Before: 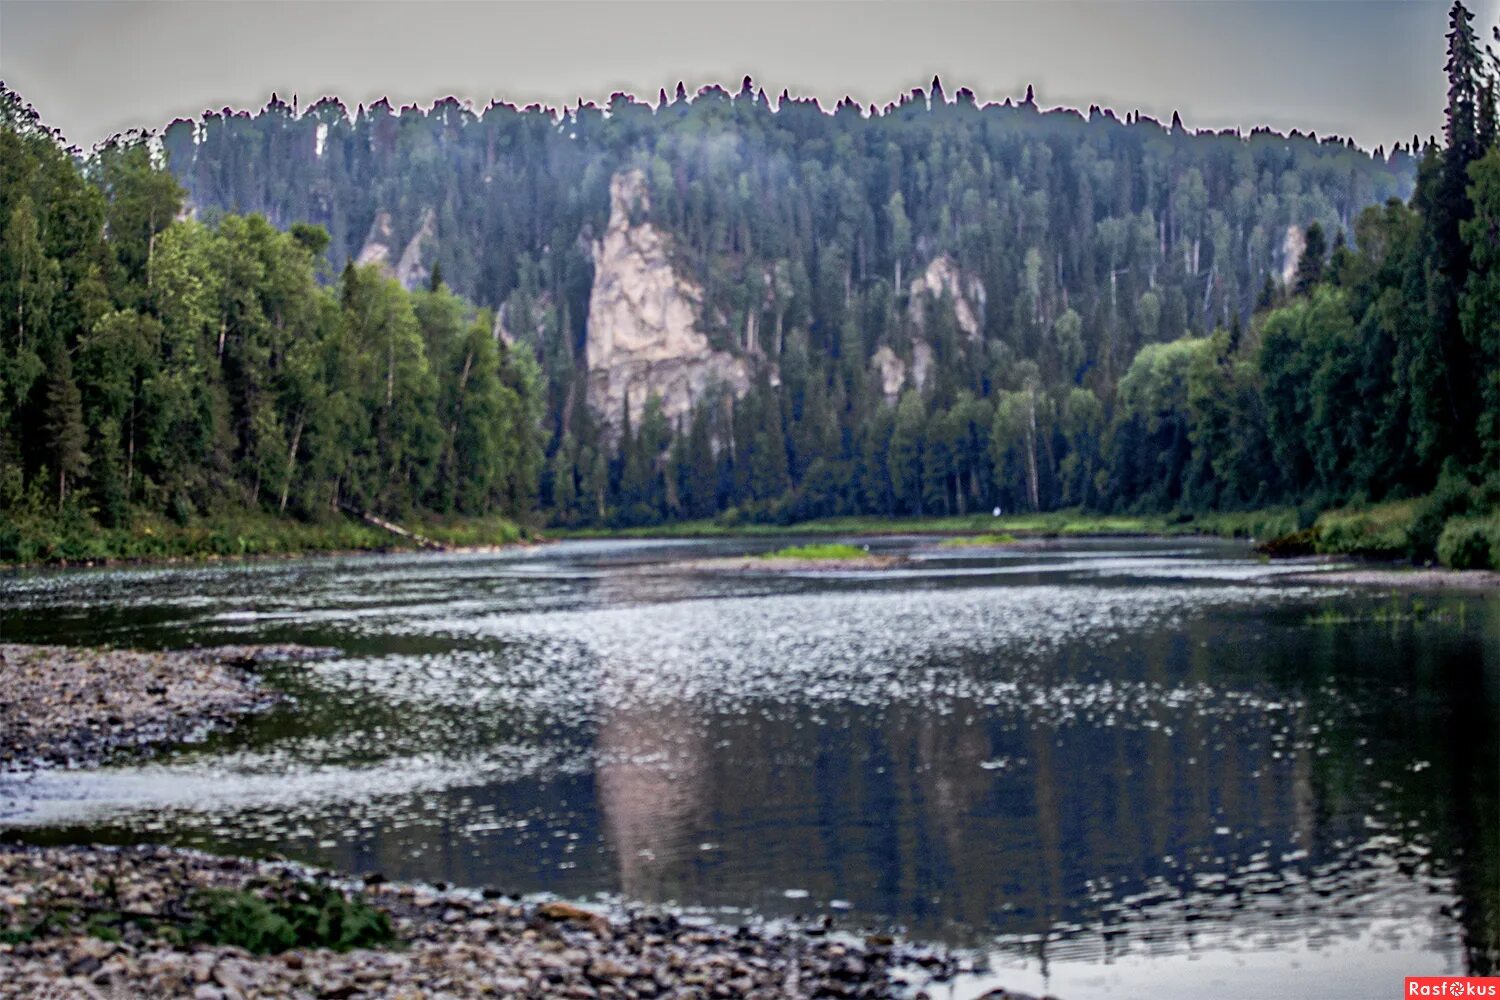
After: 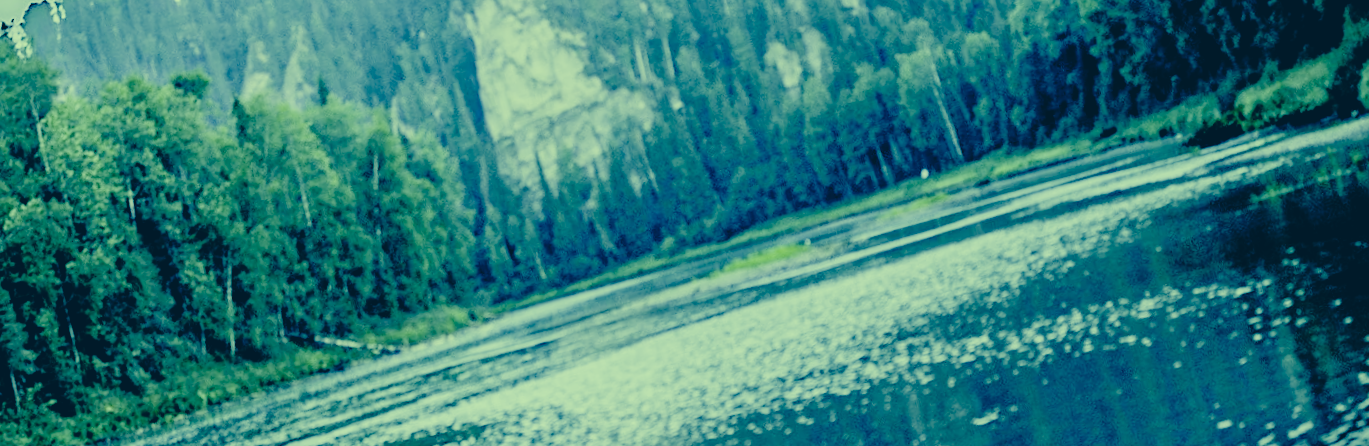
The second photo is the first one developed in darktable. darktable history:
filmic rgb: middle gray luminance 18%, black relative exposure -7.5 EV, white relative exposure 8.5 EV, threshold 6 EV, target black luminance 0%, hardness 2.23, latitude 18.37%, contrast 0.878, highlights saturation mix 5%, shadows ↔ highlights balance 10.15%, add noise in highlights 0, preserve chrominance no, color science v3 (2019), use custom middle-gray values true, iterations of high-quality reconstruction 0, contrast in highlights soft, enable highlight reconstruction true
exposure: black level correction 0, exposure 0.5 EV, compensate exposure bias true, compensate highlight preservation false
color correction: highlights a* -15.58, highlights b* 40, shadows a* -40, shadows b* -26.18
white balance: red 0.766, blue 1.537
contrast brightness saturation: brightness 0.18, saturation -0.5
crop: top 16.727%, bottom 16.727%
rotate and perspective: rotation -14.8°, crop left 0.1, crop right 0.903, crop top 0.25, crop bottom 0.748
